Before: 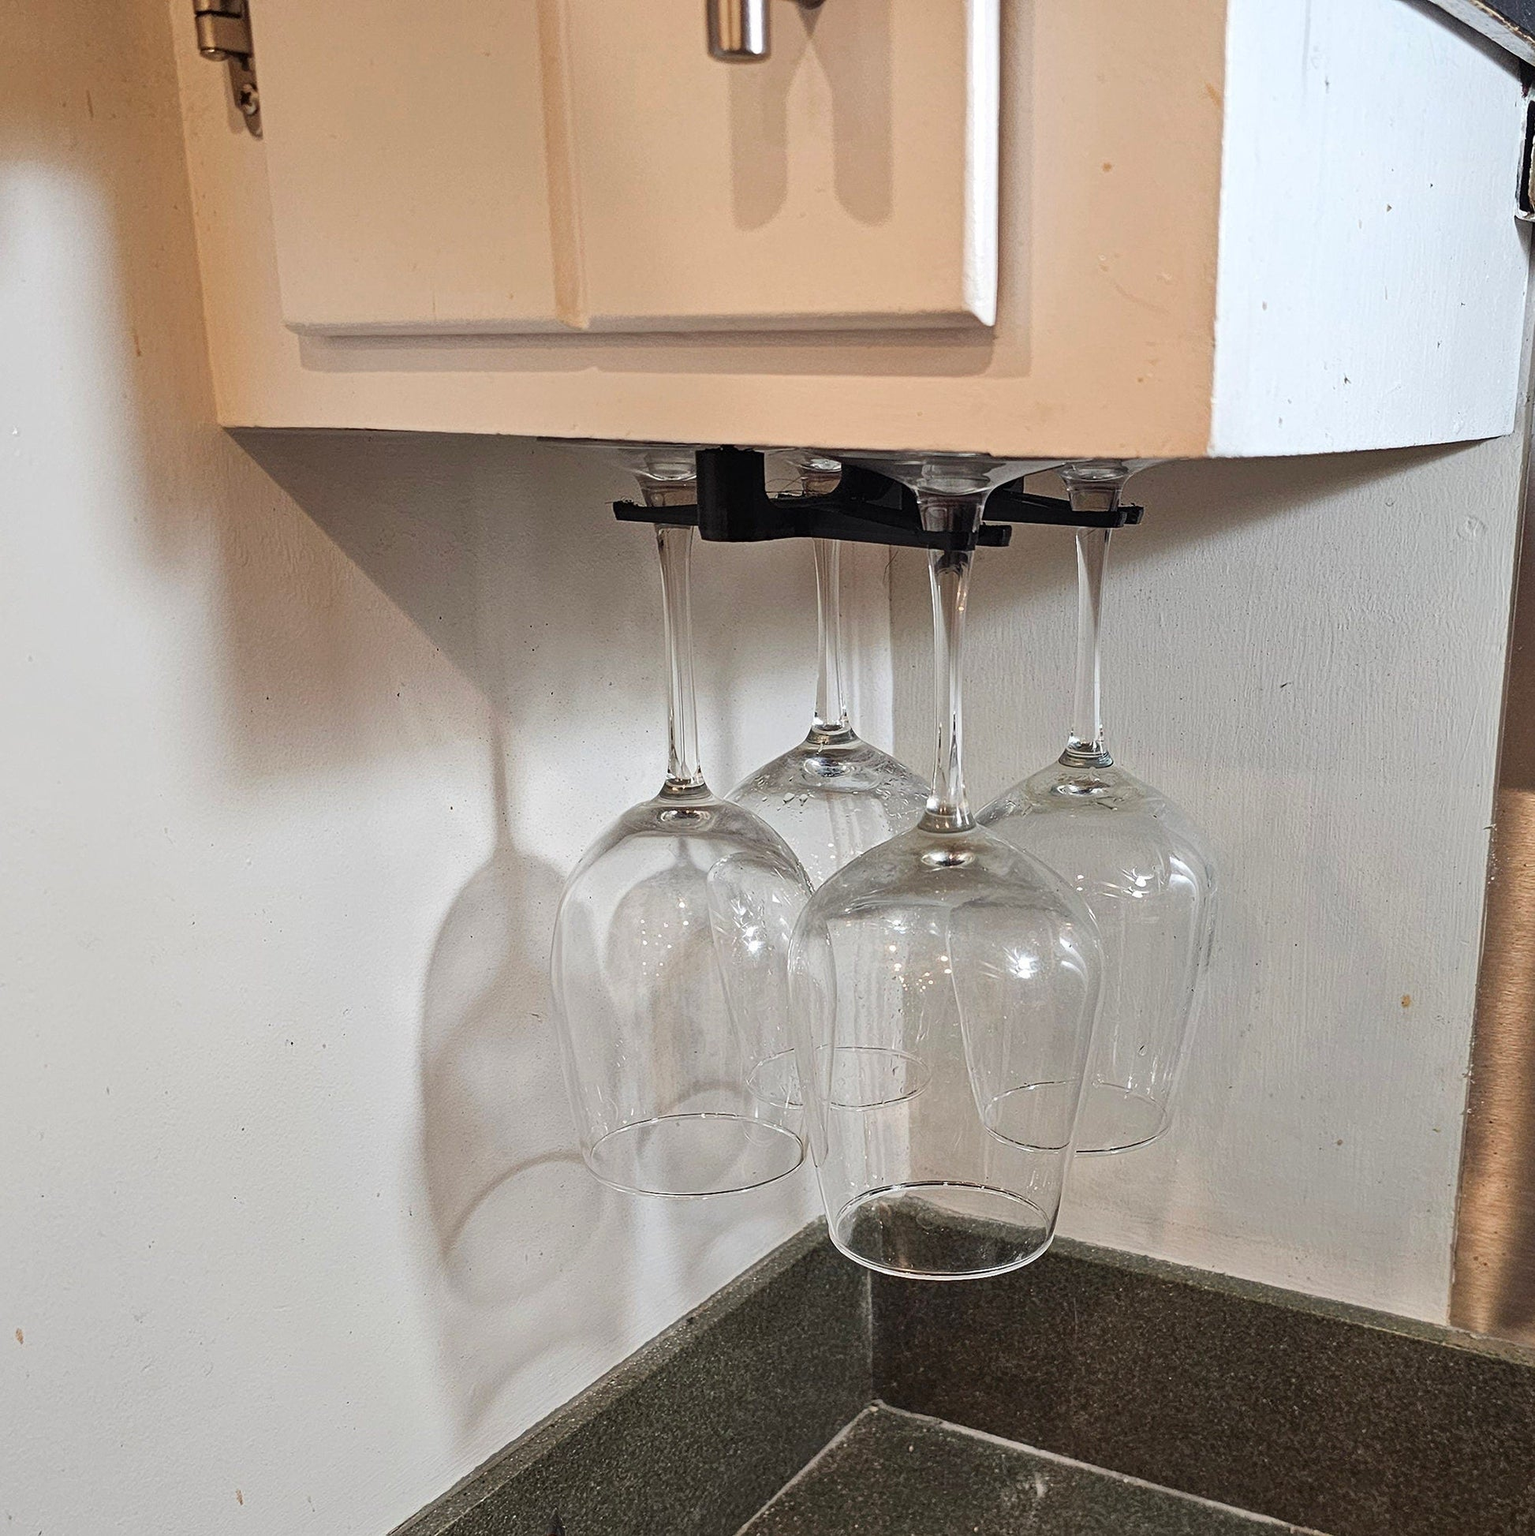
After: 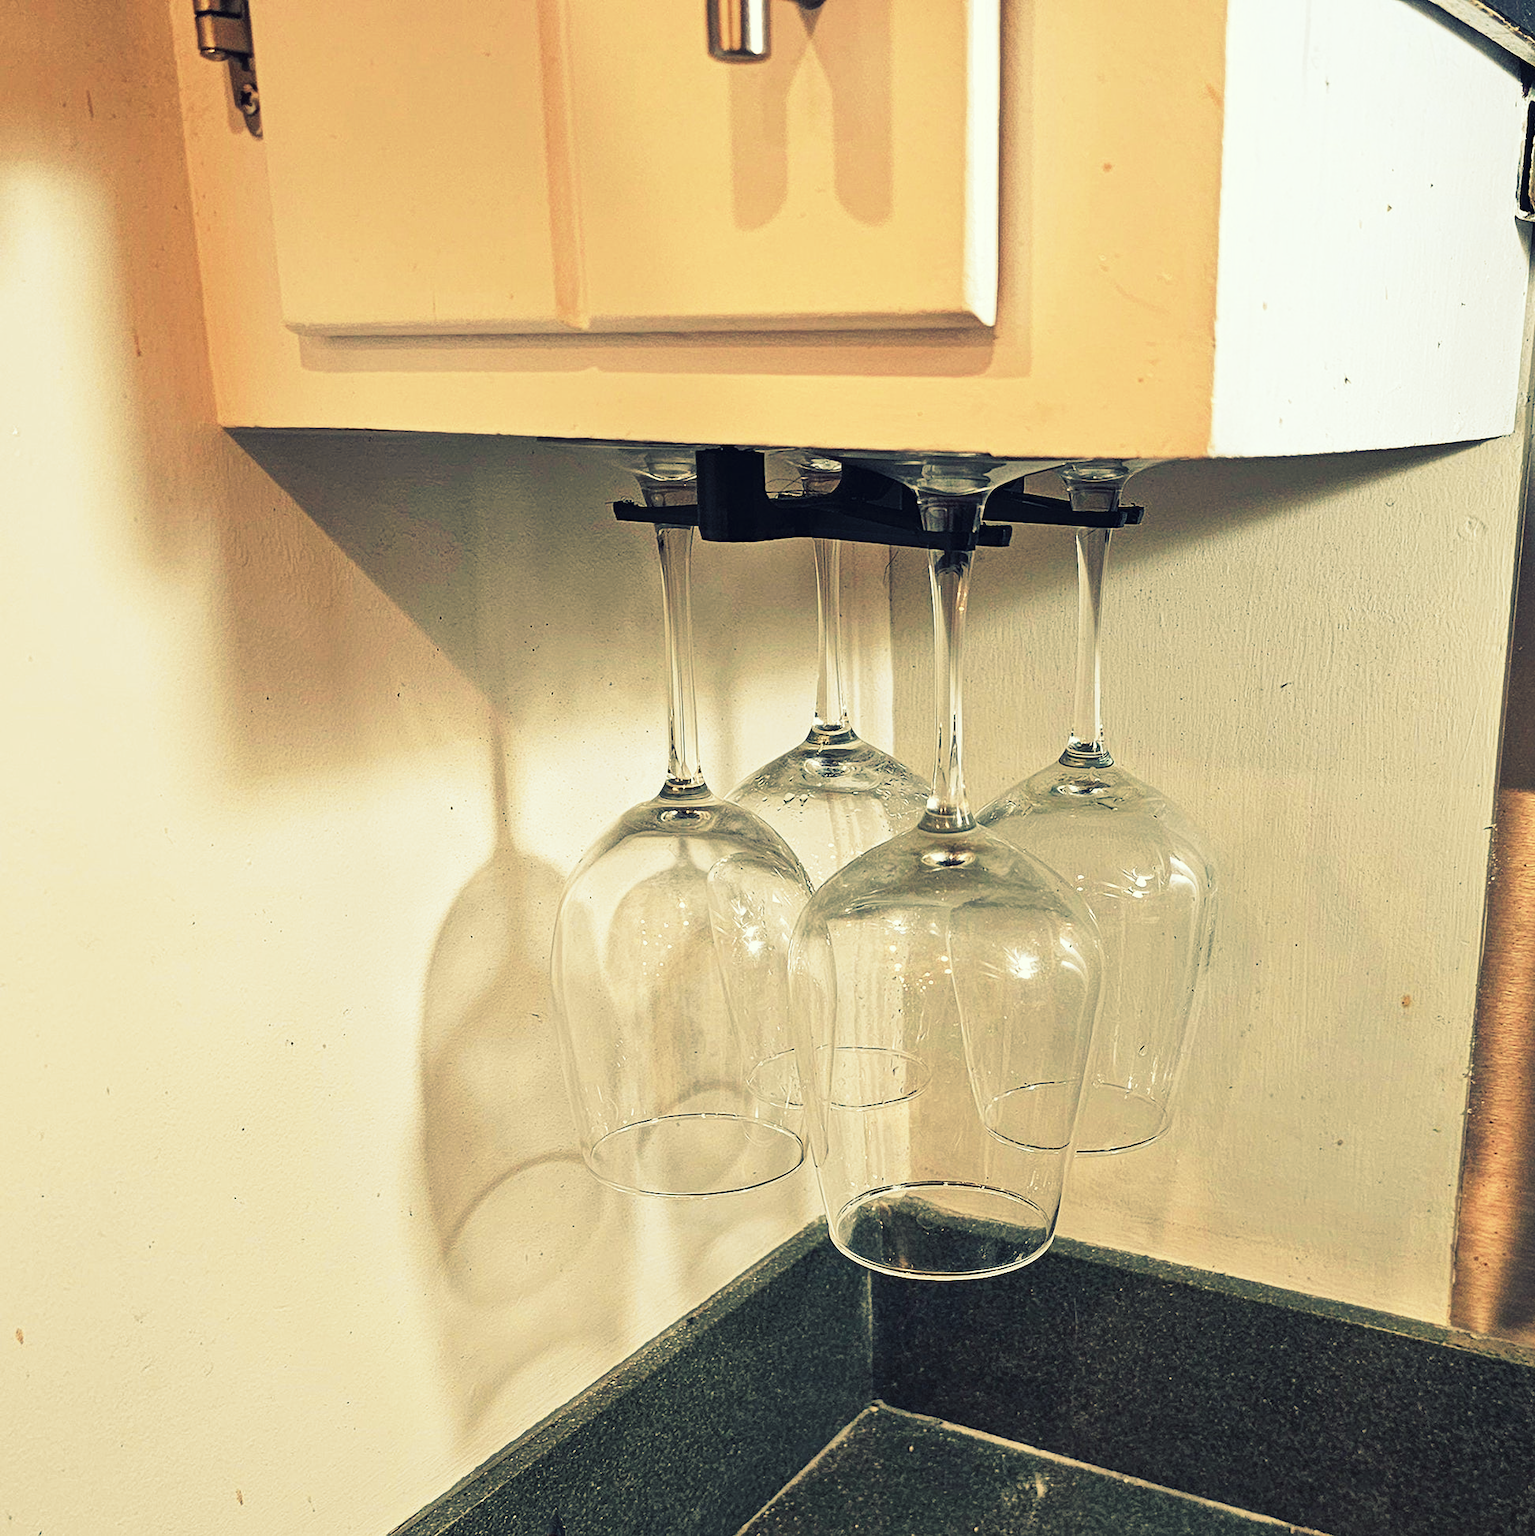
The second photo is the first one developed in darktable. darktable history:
tone curve: curves: ch0 [(0, 0) (0.003, 0.011) (0.011, 0.019) (0.025, 0.03) (0.044, 0.045) (0.069, 0.061) (0.1, 0.085) (0.136, 0.119) (0.177, 0.159) (0.224, 0.205) (0.277, 0.261) (0.335, 0.329) (0.399, 0.407) (0.468, 0.508) (0.543, 0.606) (0.623, 0.71) (0.709, 0.815) (0.801, 0.903) (0.898, 0.957) (1, 1)], preserve colors none
color look up table: target L [97.1, 92.62, 90.45, 79.46, 79.8, 75.45, 72.2, 66.51, 65.36, 59.83, 53.76, 51.6, 41.85, 39.52, 200.48, 94.59, 85.57, 73.35, 72.22, 57.05, 54.83, 62.8, 48.95, 50.06, 44.02, 43.21, 35.31, 30.12, 15.54, 0.341, 84.58, 67.73, 61.72, 52.35, 56.05, 58.61, 57.2, 57.46, 48.77, 40.08, 42.79, 35.82, 26.8, 6.38, 84.61, 92.17, 69.27, 63.13, 26.79], target a [-32.55, -21.79, -40.48, -68.94, -75.34, -0.538, -53.59, -55.73, 2.67, -24.78, -21.77, -36.65, -17.37, -30.02, 0, -10.91, -18.93, 17.59, 11.49, 41.11, 52.36, 19.74, 63.02, 49.42, 53.36, 56.59, 20.24, 1.618, 32.47, 1.301, 14.71, 39.77, -4.854, 69.55, 56.85, 28.85, -0.245, 22.92, 56.91, 20.04, -8.588, 53.16, 35.8, 29.89, -40.24, -10.22, -31.5, -37.13, -15.77], target b [66.34, 35.83, 75.7, 39.17, 67.9, 28.39, 23.71, 53.21, 53.83, 34.82, 13.46, 24.82, 19.7, 33.6, 0, 30.97, 76.34, 16.87, 43.96, 45.49, 5.889, 31.68, 26.03, 15.04, 45.78, 18.74, 32.47, -2.668, 1.781, -9.751, -6.762, -29.12, -28.8, -32.49, -40.36, -13.54, 0.967, 14.82, -2.496, -65.82, -28.13, -40.11, -26.96, -41.42, -6.12, 1.396, -27.83, 2.536, -8.123], num patches 49
